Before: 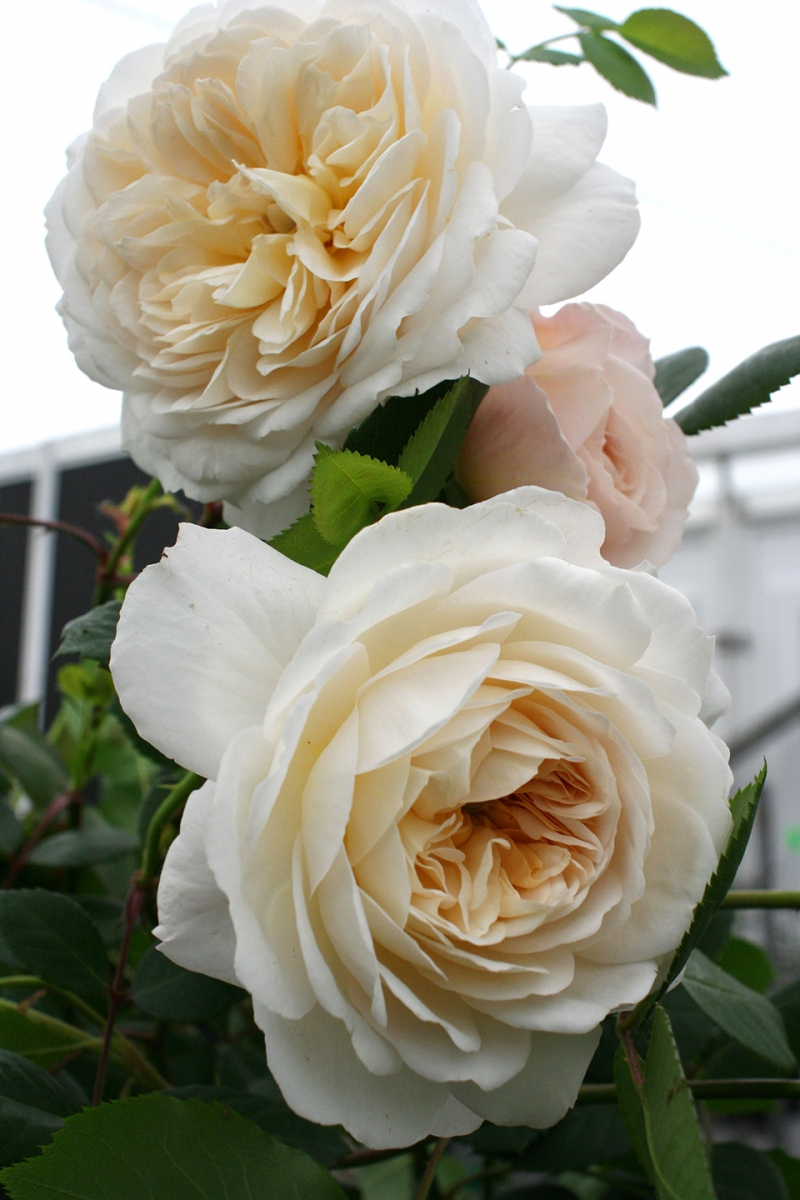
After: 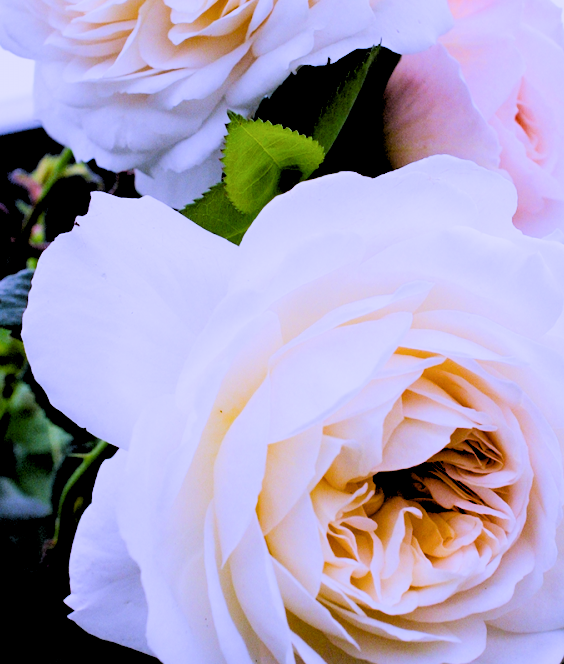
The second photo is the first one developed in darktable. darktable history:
white balance: red 0.98, blue 1.61
crop: left 11.123%, top 27.61%, right 18.3%, bottom 17.034%
tone equalizer: -8 EV -0.417 EV, -7 EV -0.389 EV, -6 EV -0.333 EV, -5 EV -0.222 EV, -3 EV 0.222 EV, -2 EV 0.333 EV, -1 EV 0.389 EV, +0 EV 0.417 EV, edges refinement/feathering 500, mask exposure compensation -1.57 EV, preserve details no
rgb levels: levels [[0.027, 0.429, 0.996], [0, 0.5, 1], [0, 0.5, 1]]
contrast brightness saturation: contrast 0.14
filmic rgb: black relative exposure -5 EV, hardness 2.88, contrast 1.2, highlights saturation mix -30%
color balance rgb: perceptual saturation grading › global saturation 30%, global vibrance 20%
